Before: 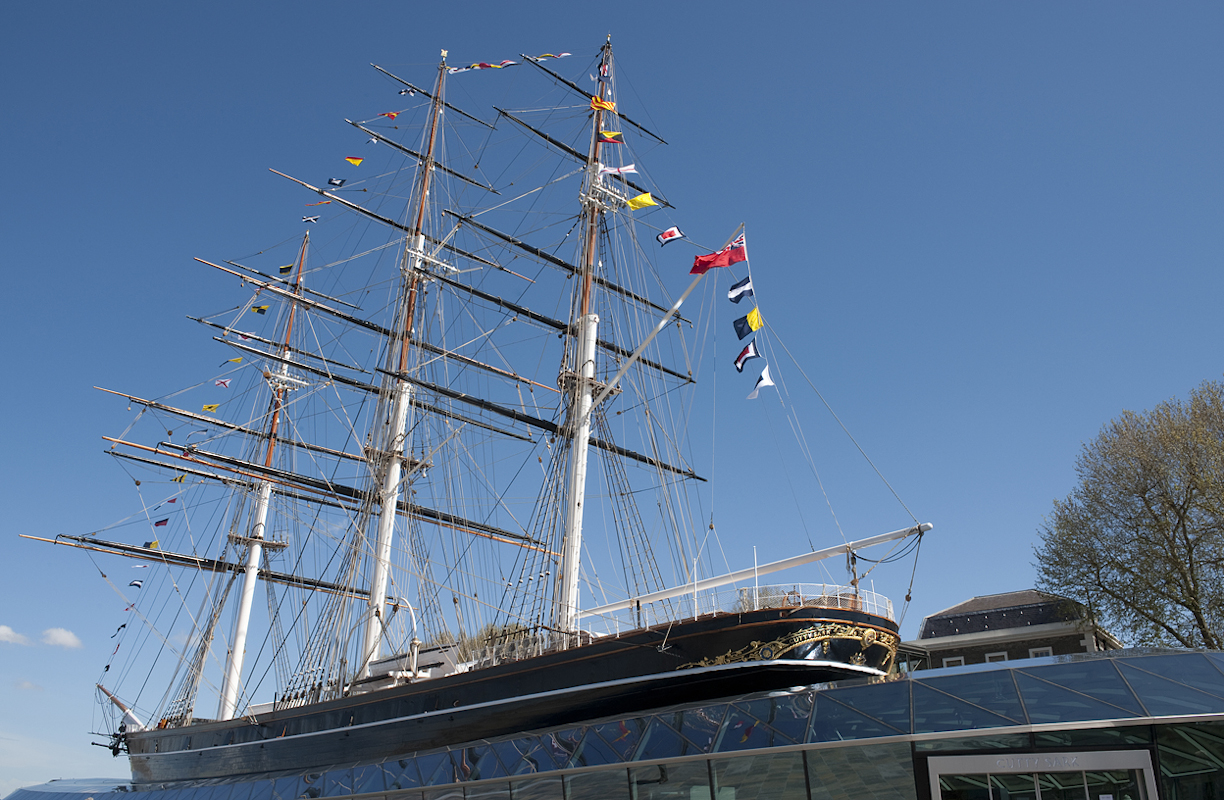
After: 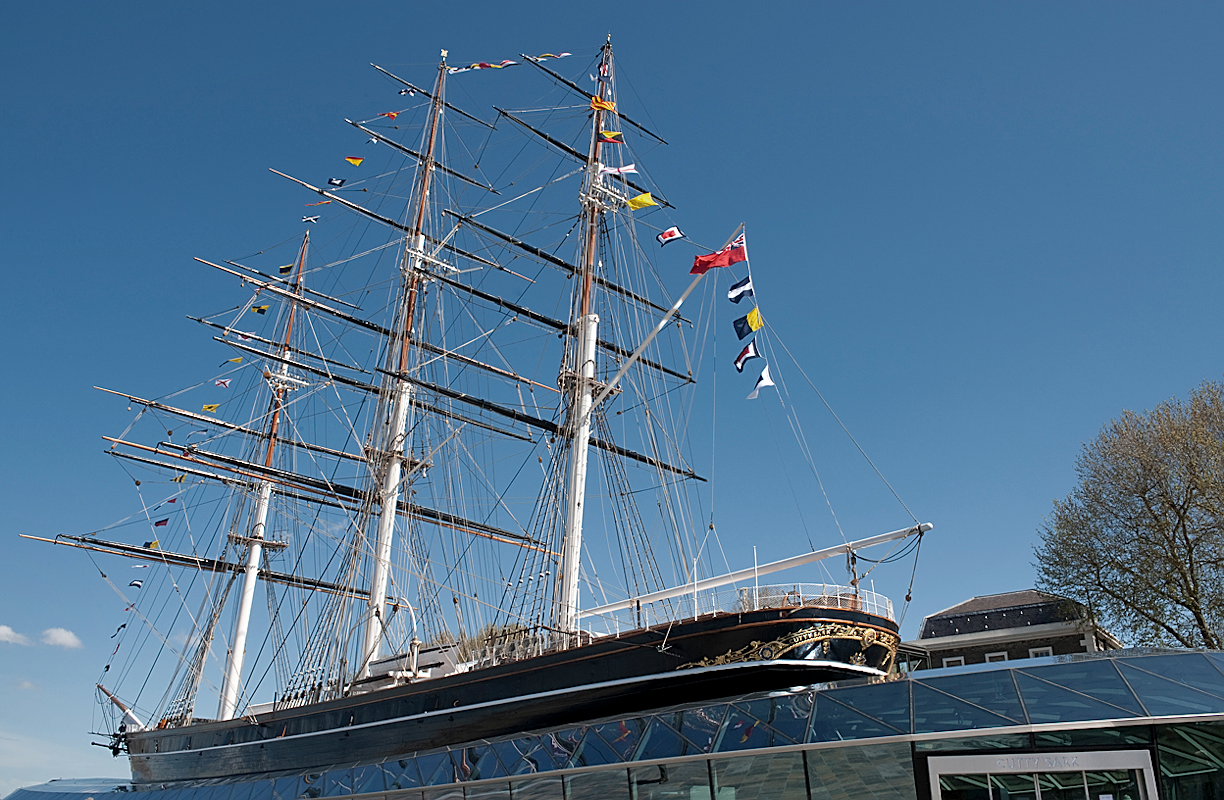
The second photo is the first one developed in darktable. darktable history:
shadows and highlights: highlights color adjustment 0%, low approximation 0.01, soften with gaussian
sharpen: on, module defaults
color zones: curves: ch0 [(0, 0.444) (0.143, 0.442) (0.286, 0.441) (0.429, 0.441) (0.571, 0.441) (0.714, 0.441) (0.857, 0.442) (1, 0.444)]
color contrast: green-magenta contrast 0.84, blue-yellow contrast 0.86
